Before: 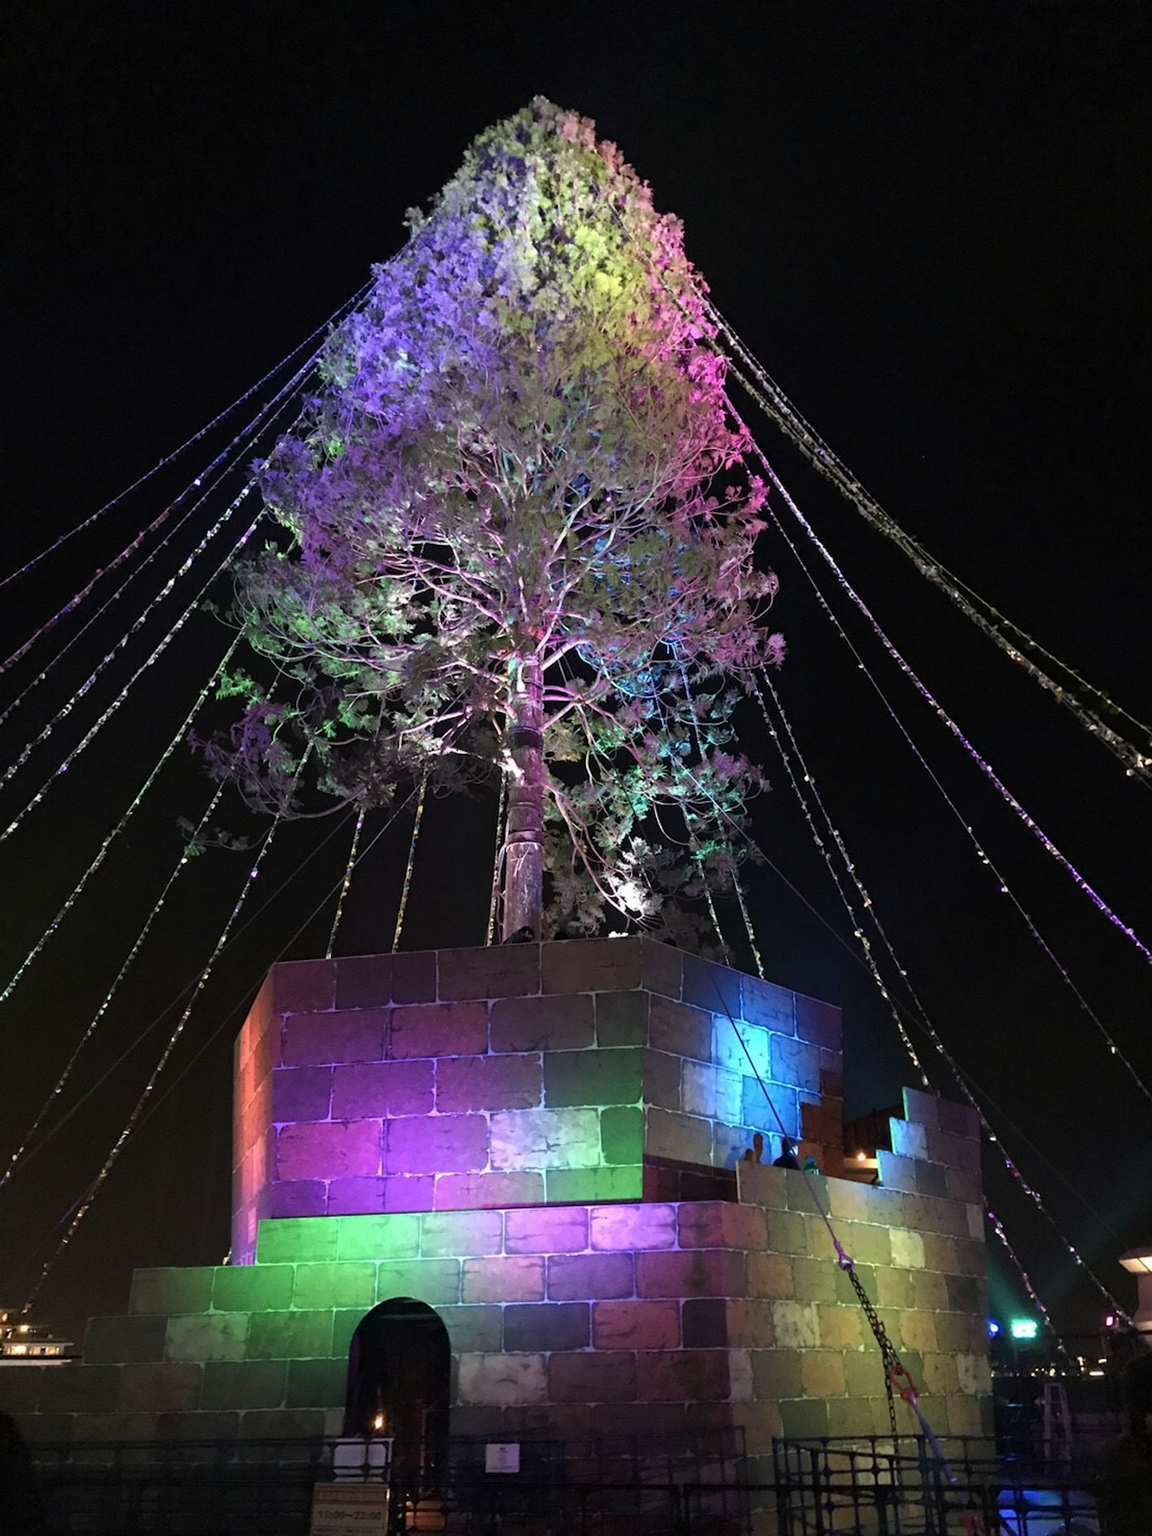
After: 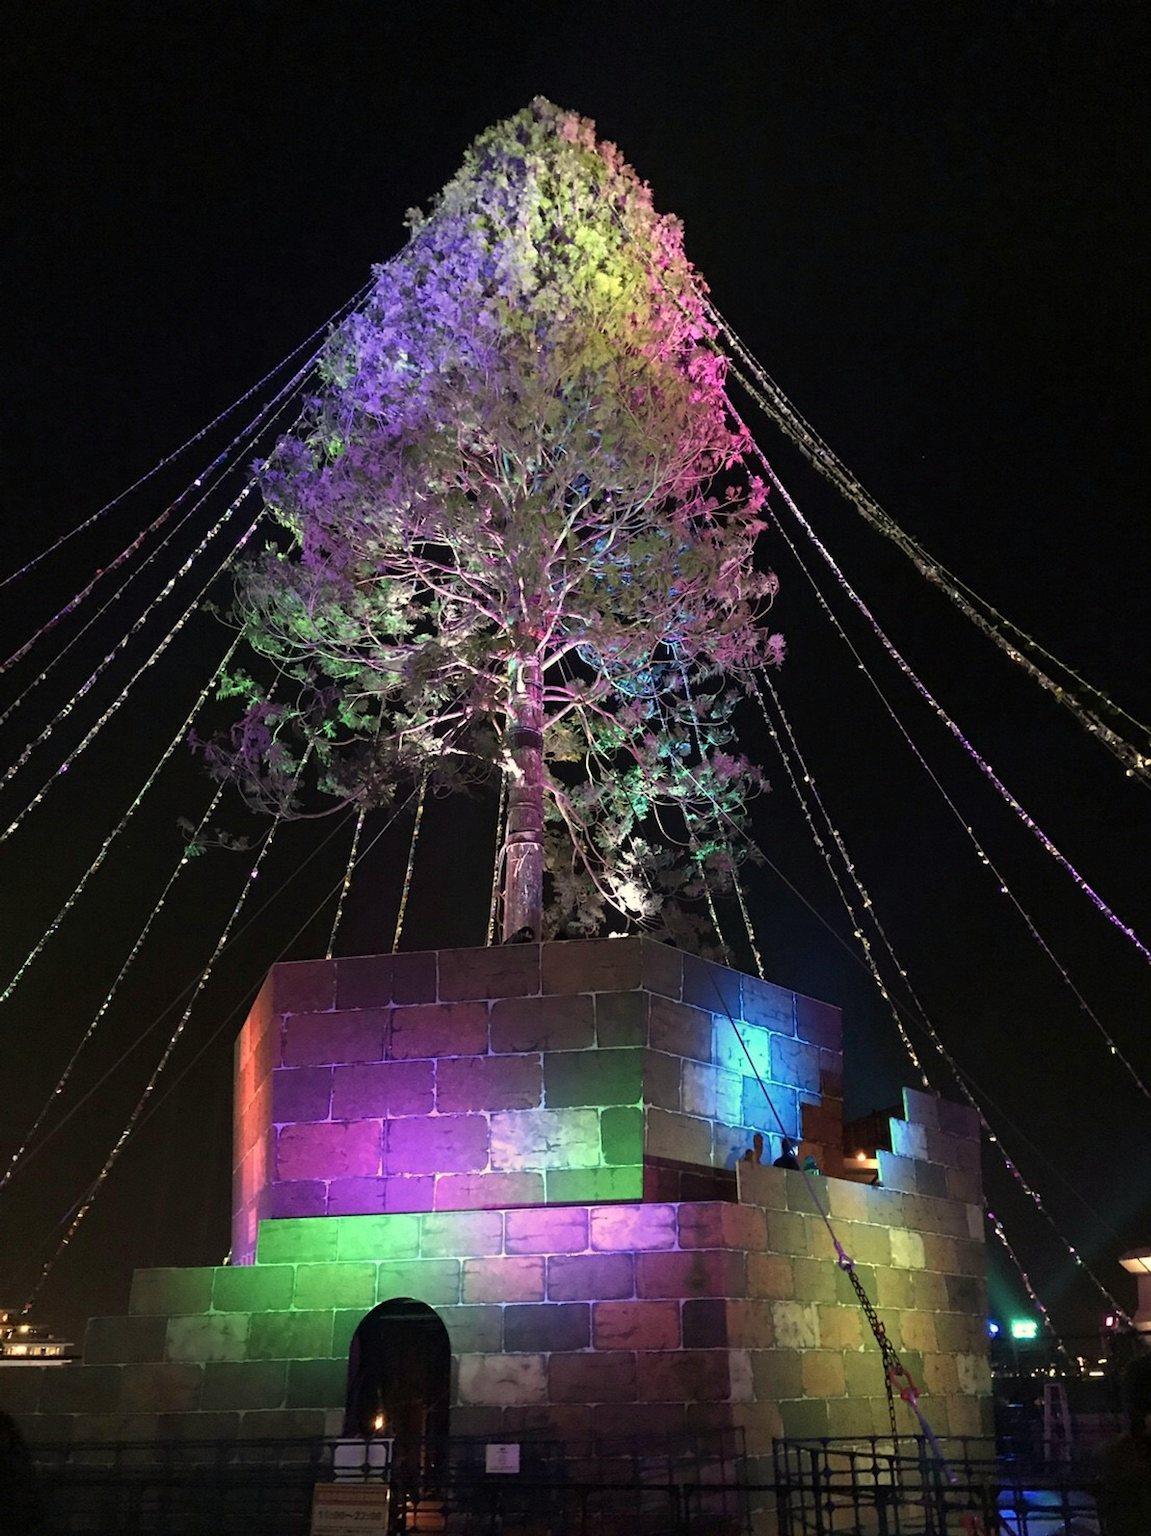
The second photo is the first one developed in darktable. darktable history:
white balance: red 1.029, blue 0.92
sharpen: radius 1.864, amount 0.398, threshold 1.271
